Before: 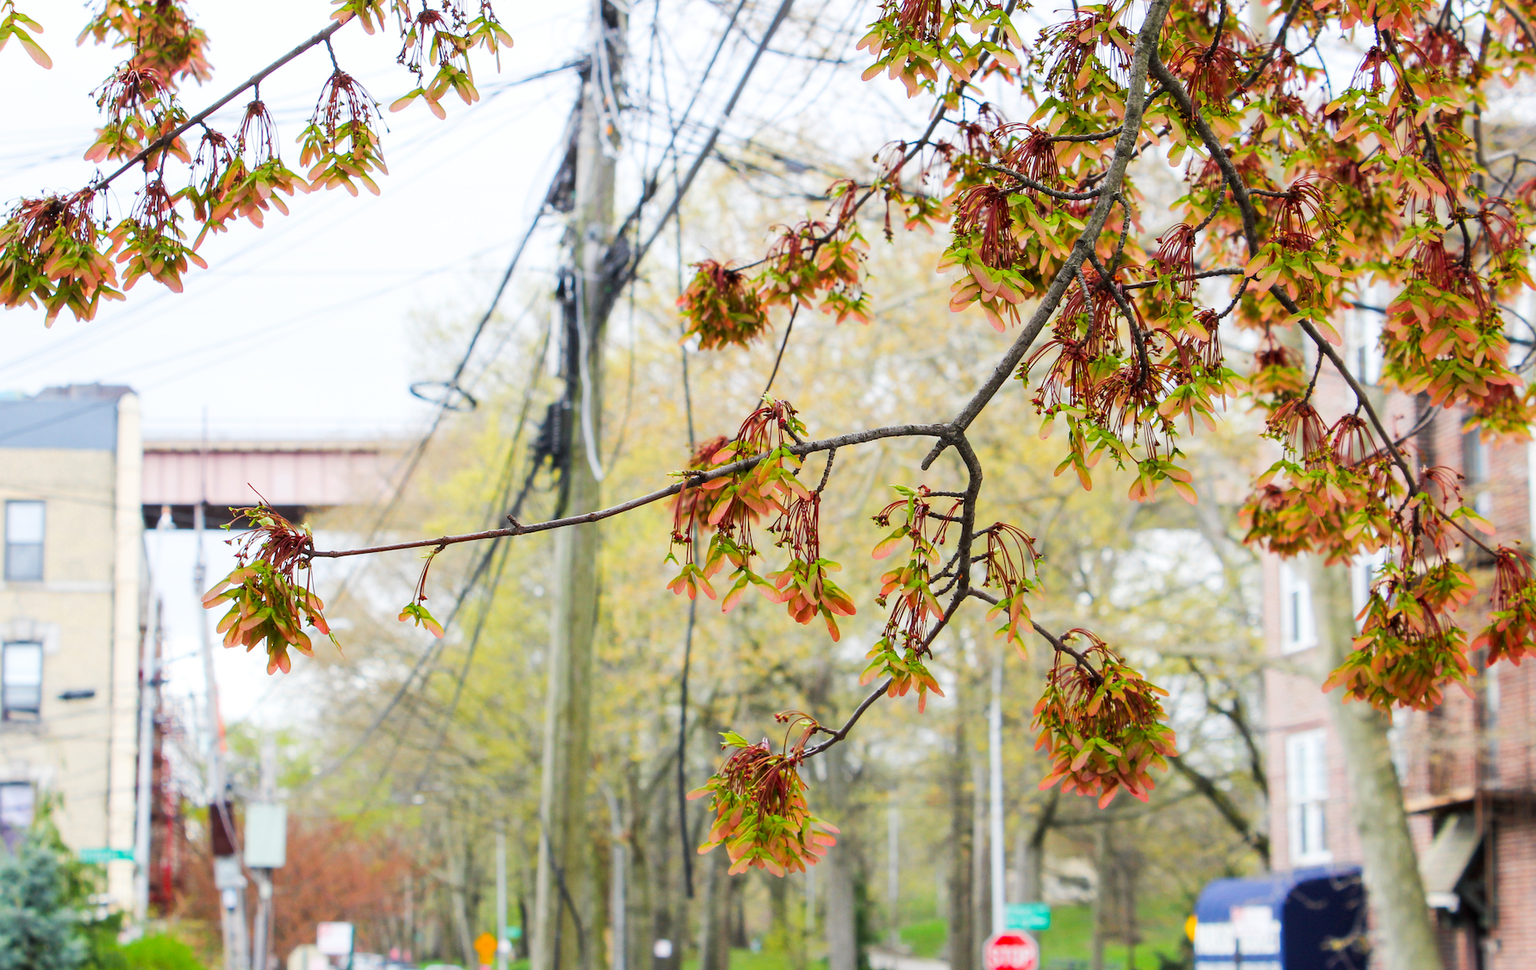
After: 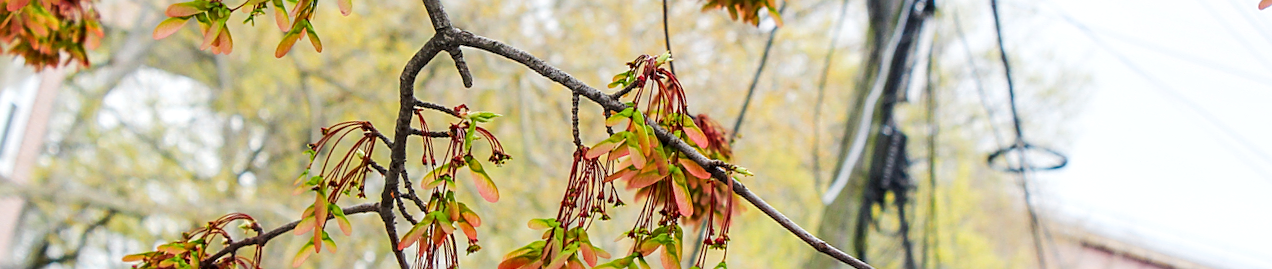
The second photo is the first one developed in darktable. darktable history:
crop and rotate: angle 16.12°, top 30.835%, bottom 35.653%
sharpen: on, module defaults
local contrast: on, module defaults
